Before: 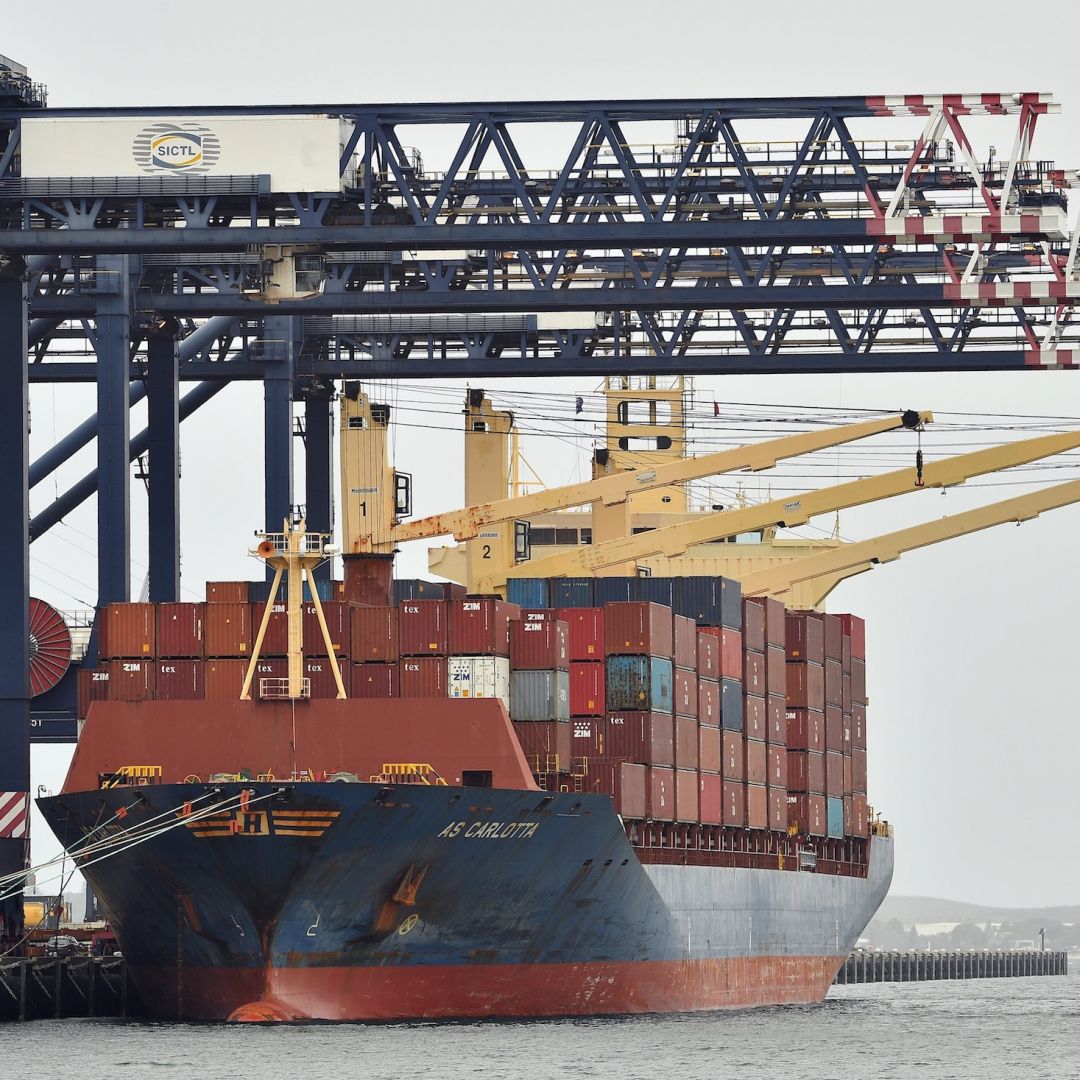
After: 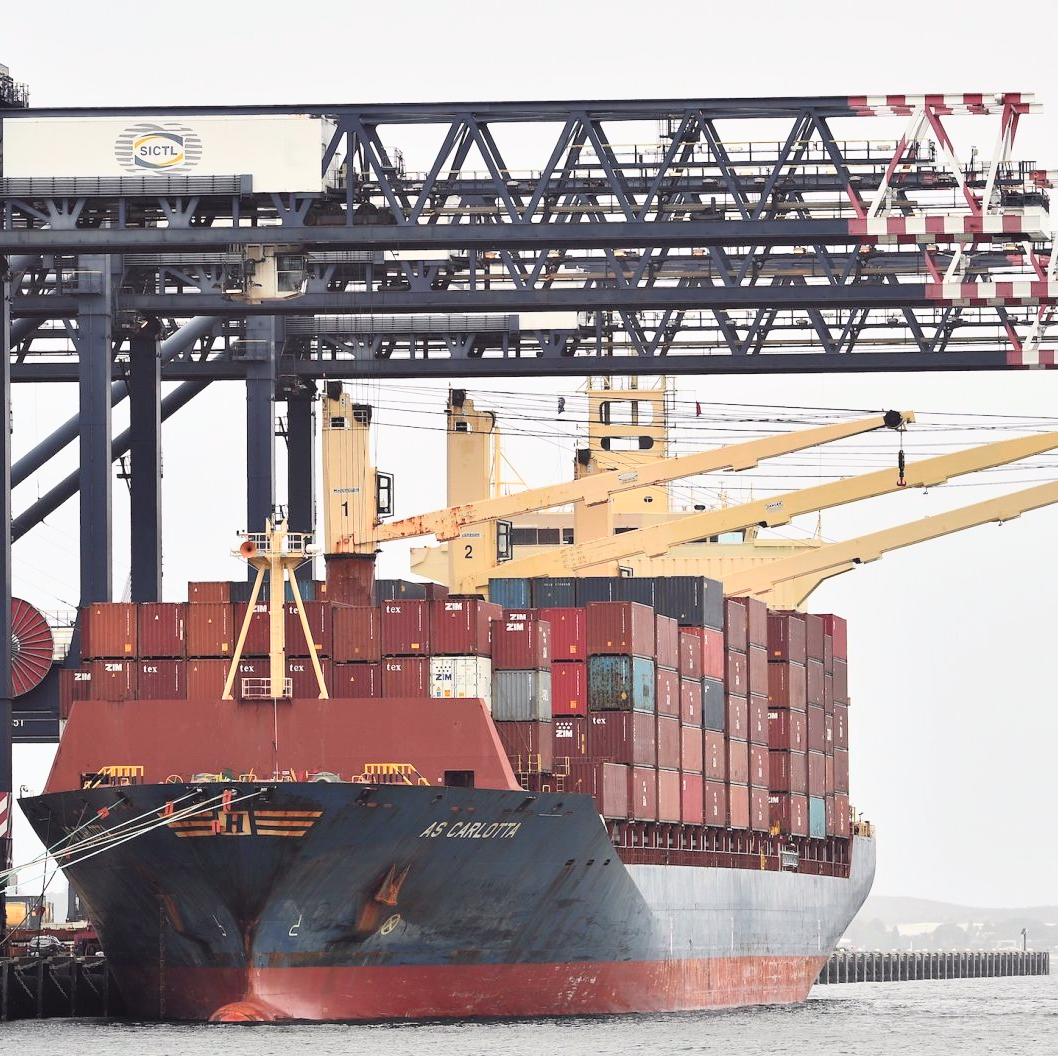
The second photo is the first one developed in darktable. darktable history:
crop: left 1.694%, right 0.282%, bottom 1.596%
tone curve: curves: ch0 [(0.003, 0.029) (0.188, 0.252) (0.46, 0.56) (0.608, 0.748) (0.871, 0.955) (1, 1)]; ch1 [(0, 0) (0.35, 0.356) (0.45, 0.453) (0.508, 0.515) (0.618, 0.634) (1, 1)]; ch2 [(0, 0) (0.456, 0.469) (0.5, 0.5) (0.634, 0.625) (1, 1)], color space Lab, independent channels, preserve colors none
